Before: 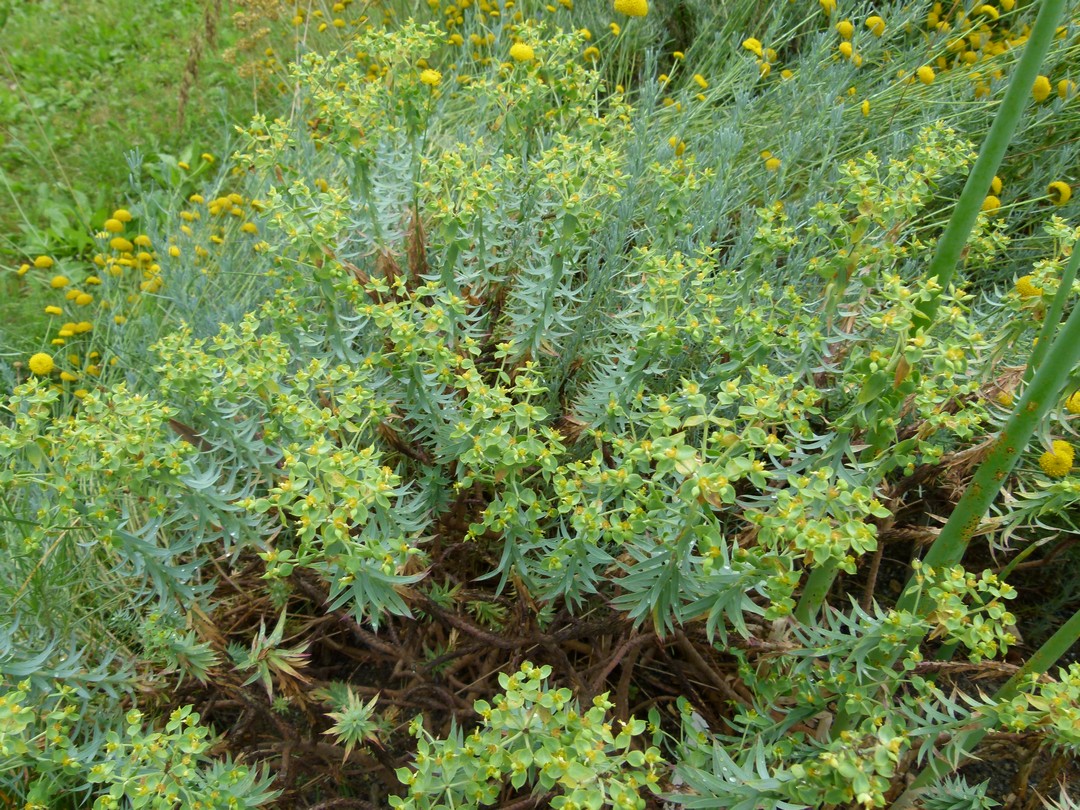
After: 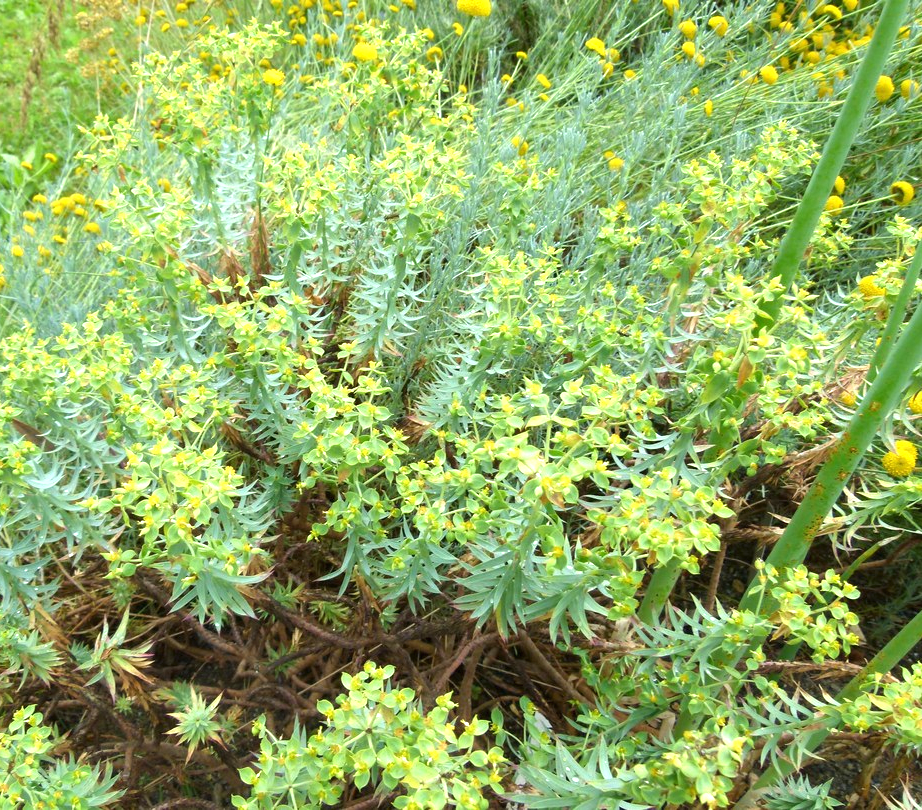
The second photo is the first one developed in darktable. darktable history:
crop and rotate: left 14.584%
exposure: black level correction 0, exposure 0.953 EV, compensate exposure bias true, compensate highlight preservation false
